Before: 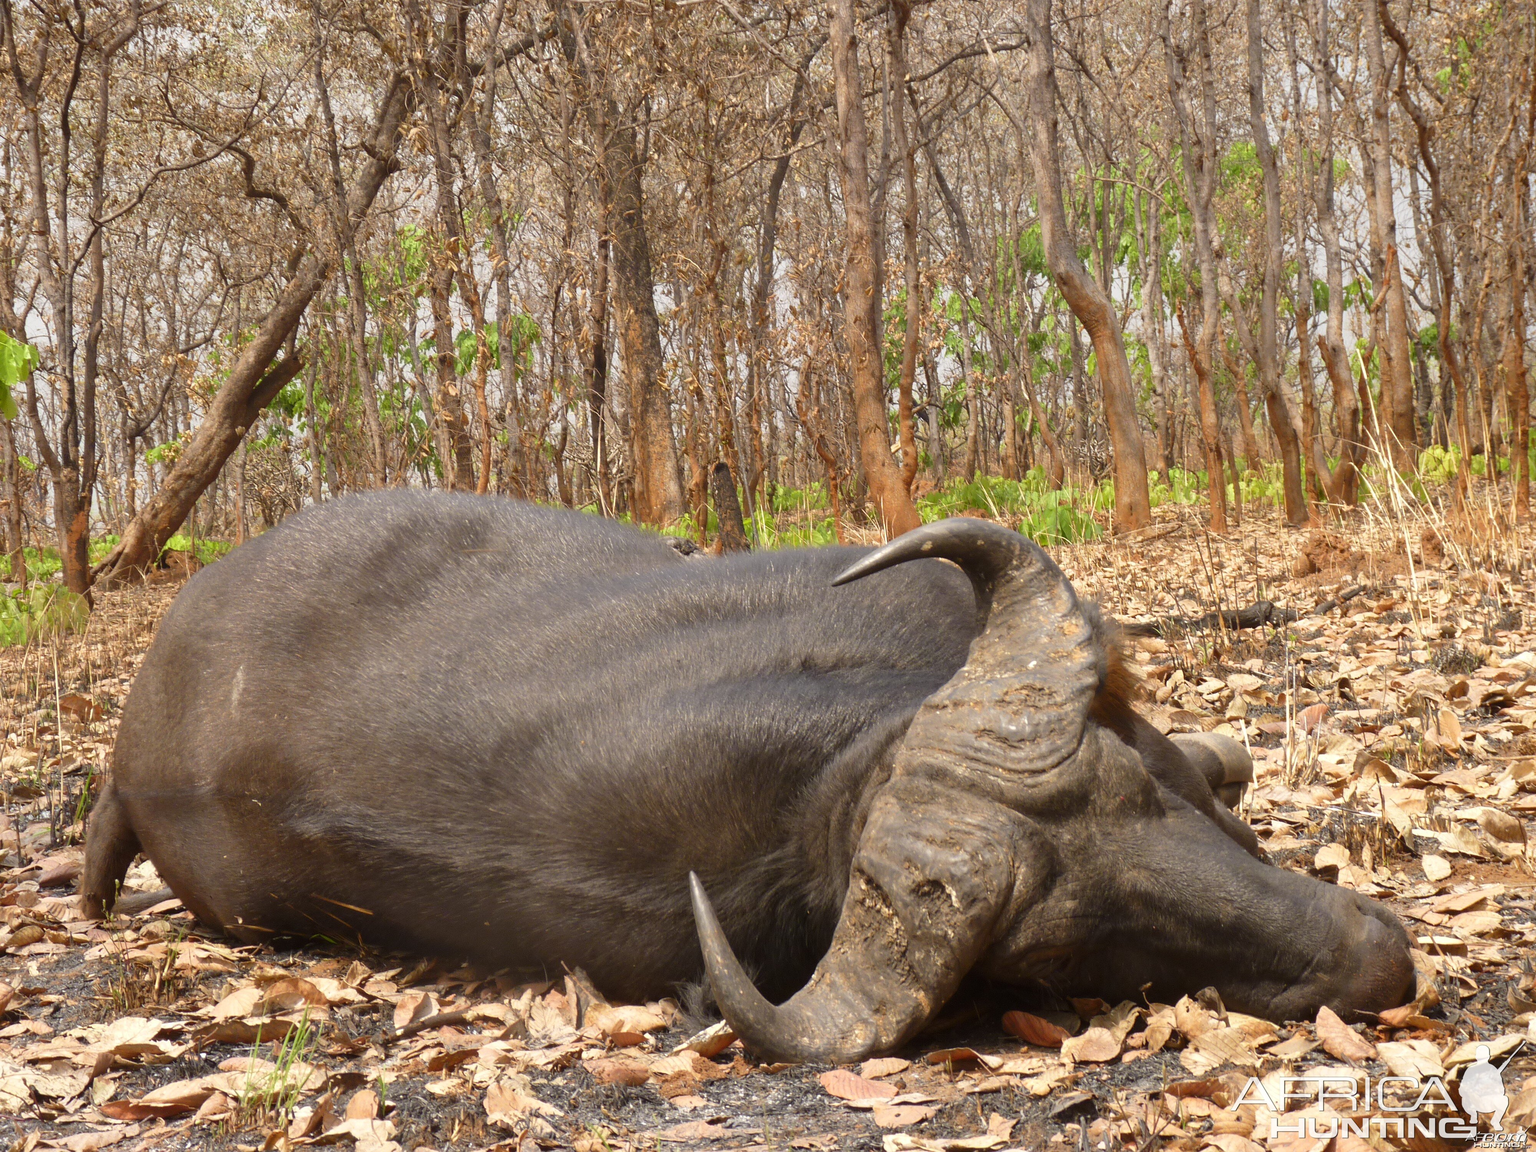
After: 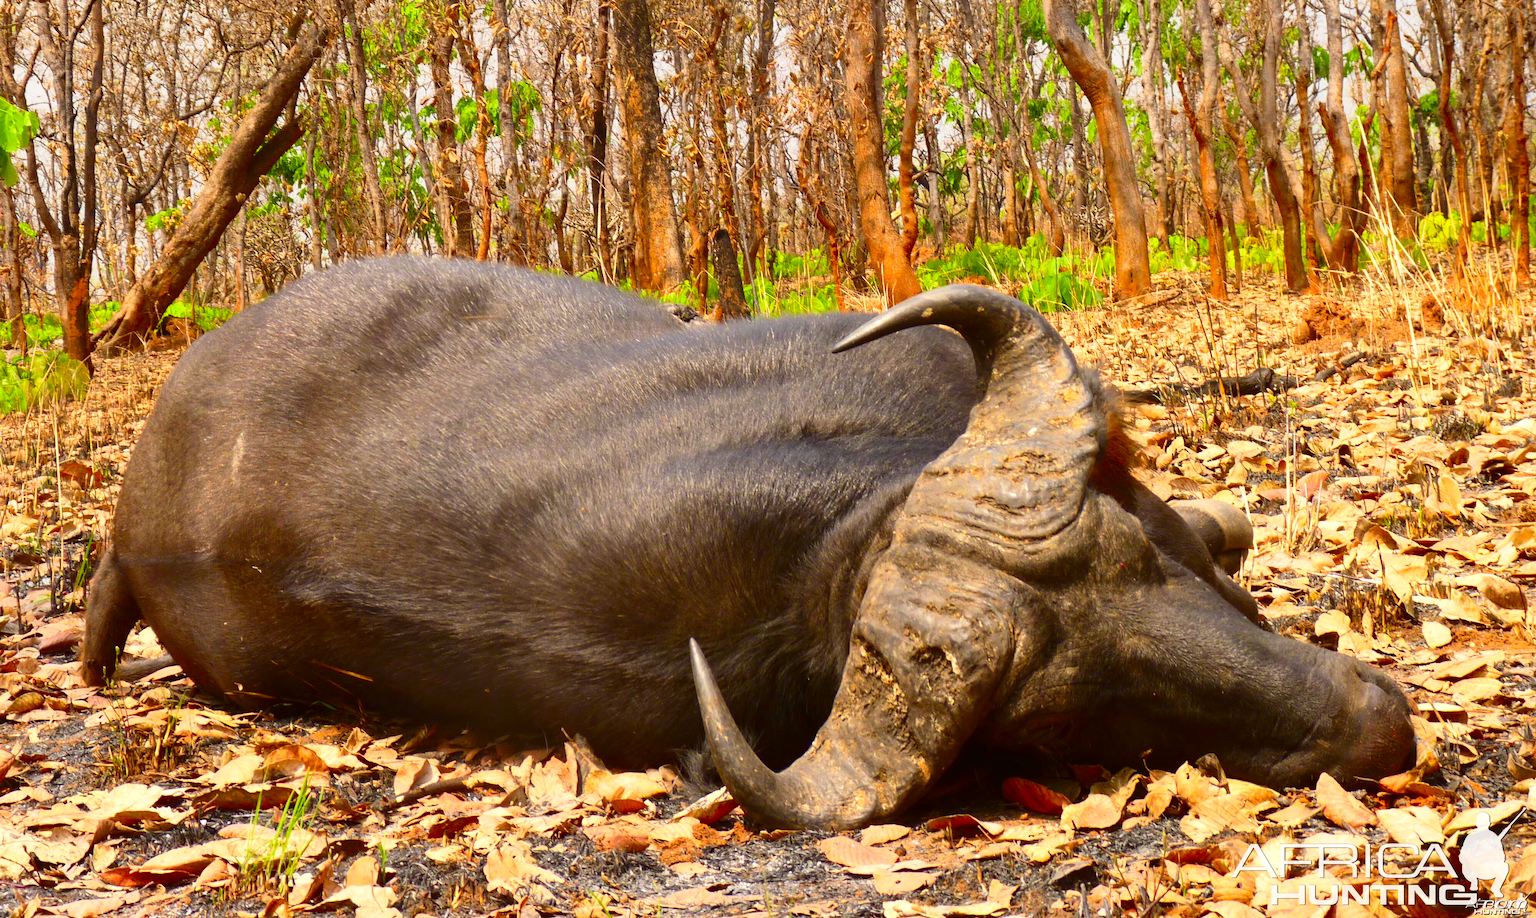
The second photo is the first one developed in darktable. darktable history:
crop and rotate: top 20.291%
contrast brightness saturation: contrast 0.261, brightness 0.016, saturation 0.862
